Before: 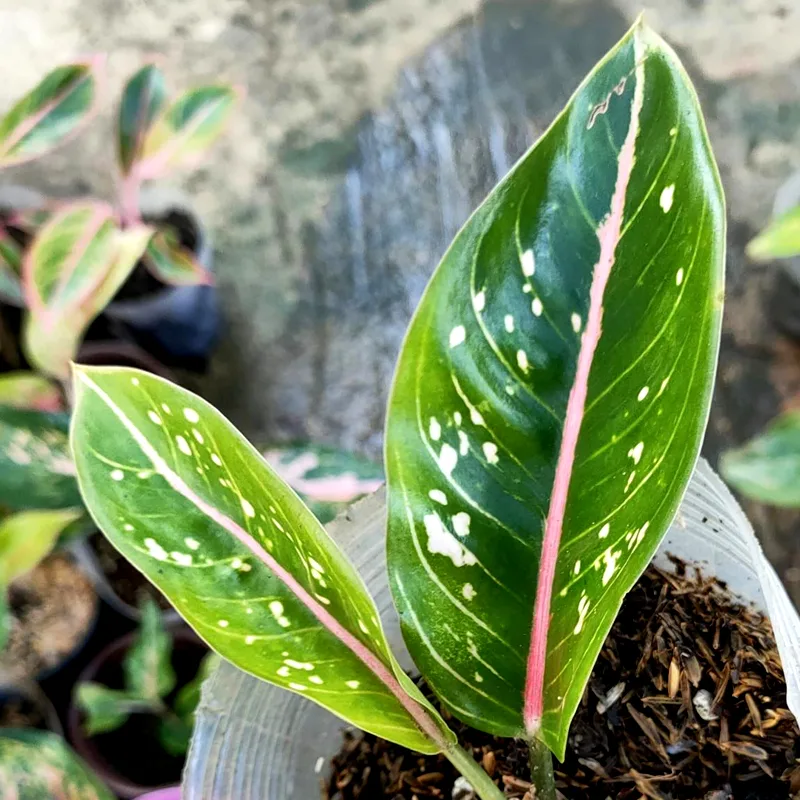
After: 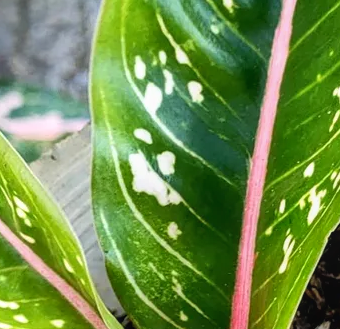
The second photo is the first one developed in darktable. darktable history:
local contrast: detail 110%
crop: left 36.961%, top 45.227%, right 20.489%, bottom 13.552%
